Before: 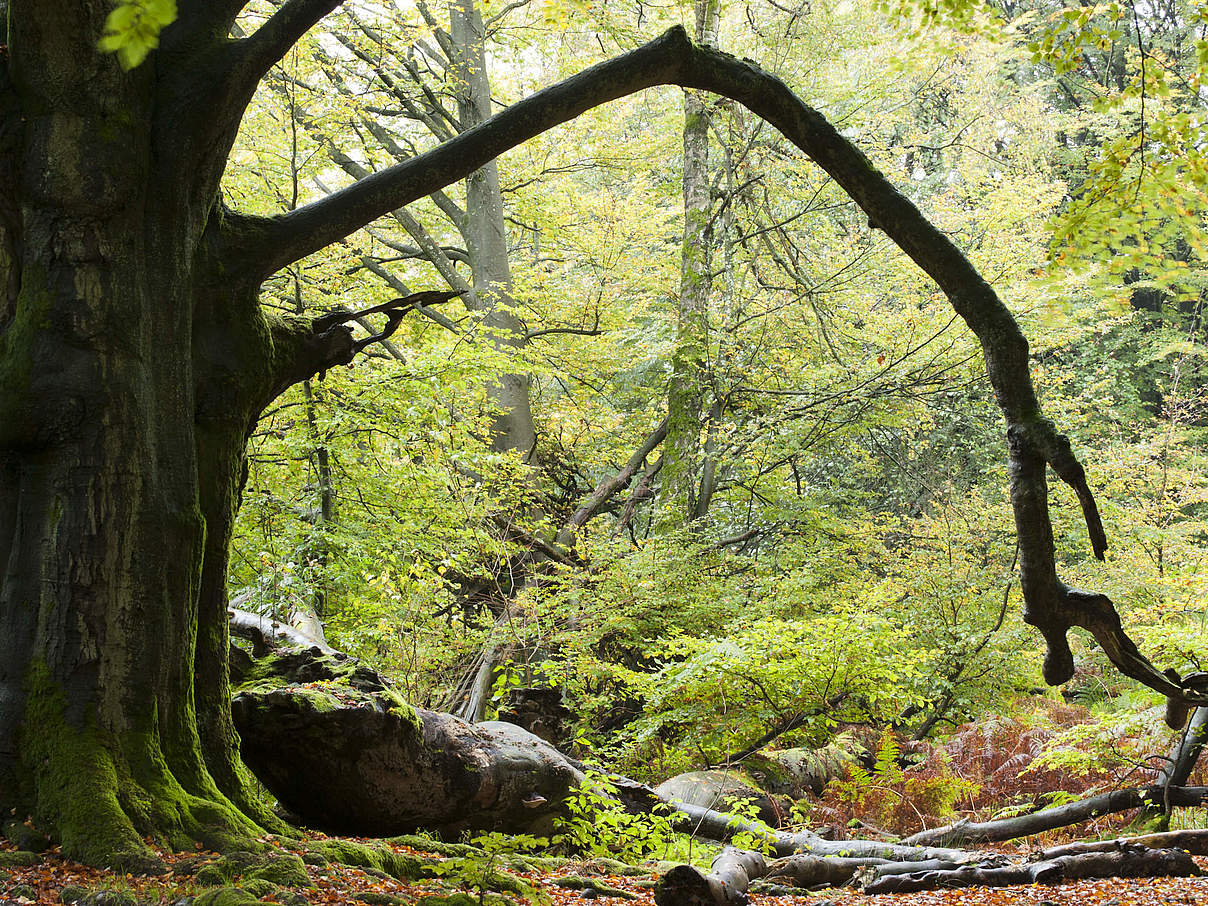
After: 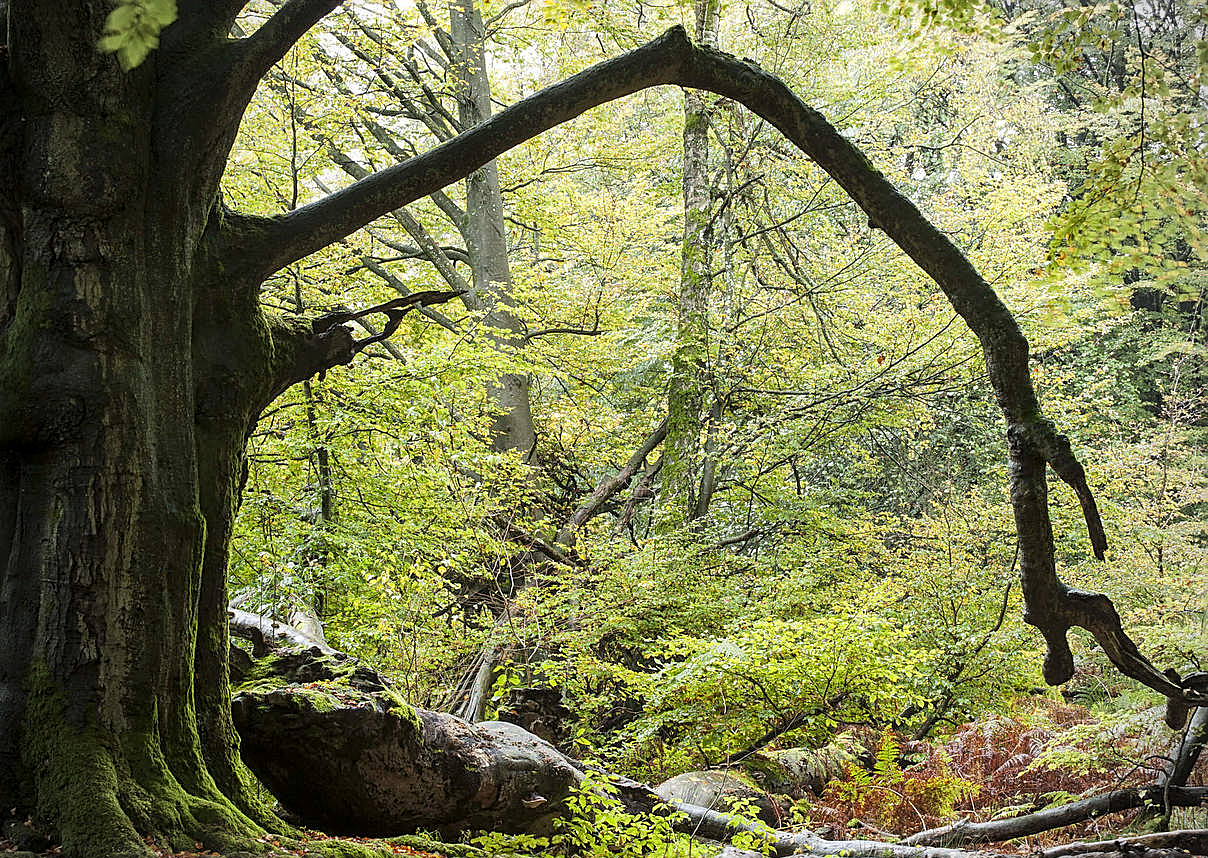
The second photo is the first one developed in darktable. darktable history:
vignetting: on, module defaults
crop and rotate: top 0.012%, bottom 5.225%
exposure: compensate exposure bias true, compensate highlight preservation false
sharpen: on, module defaults
local contrast: detail 130%
